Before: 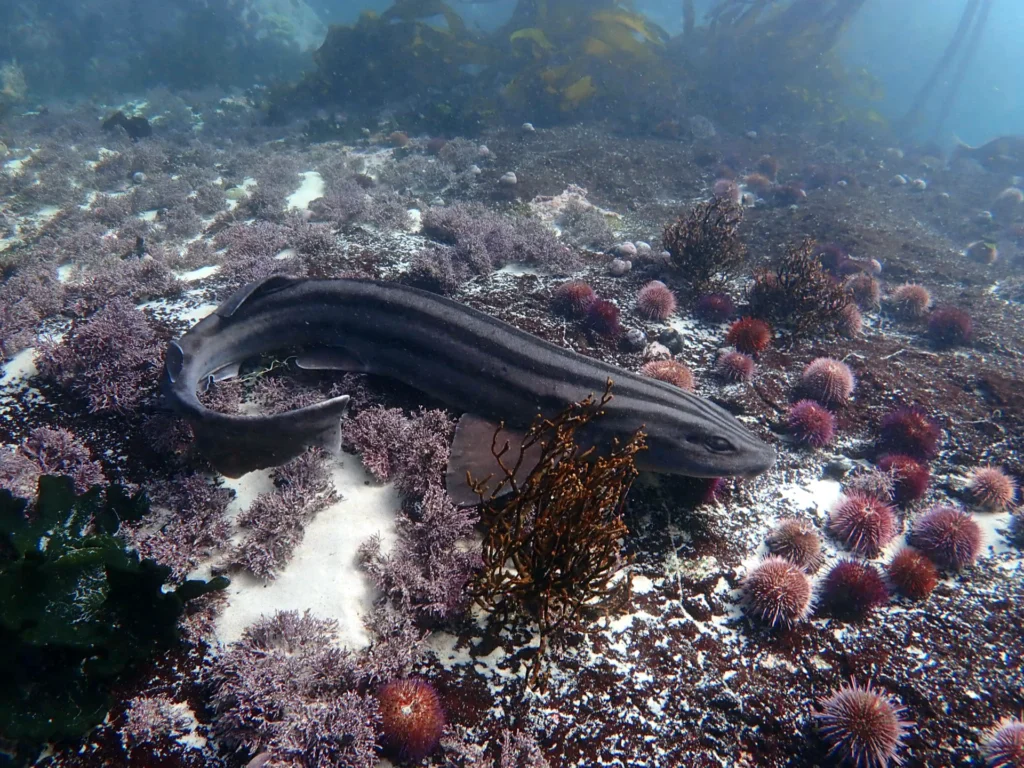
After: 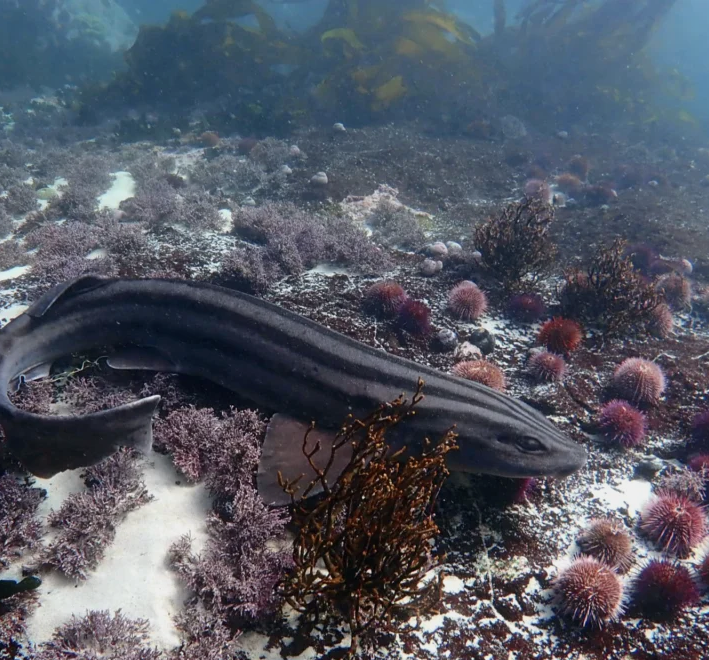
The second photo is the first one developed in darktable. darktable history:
crop: left 18.479%, right 12.2%, bottom 13.971%
exposure: exposure -0.21 EV, compensate highlight preservation false
